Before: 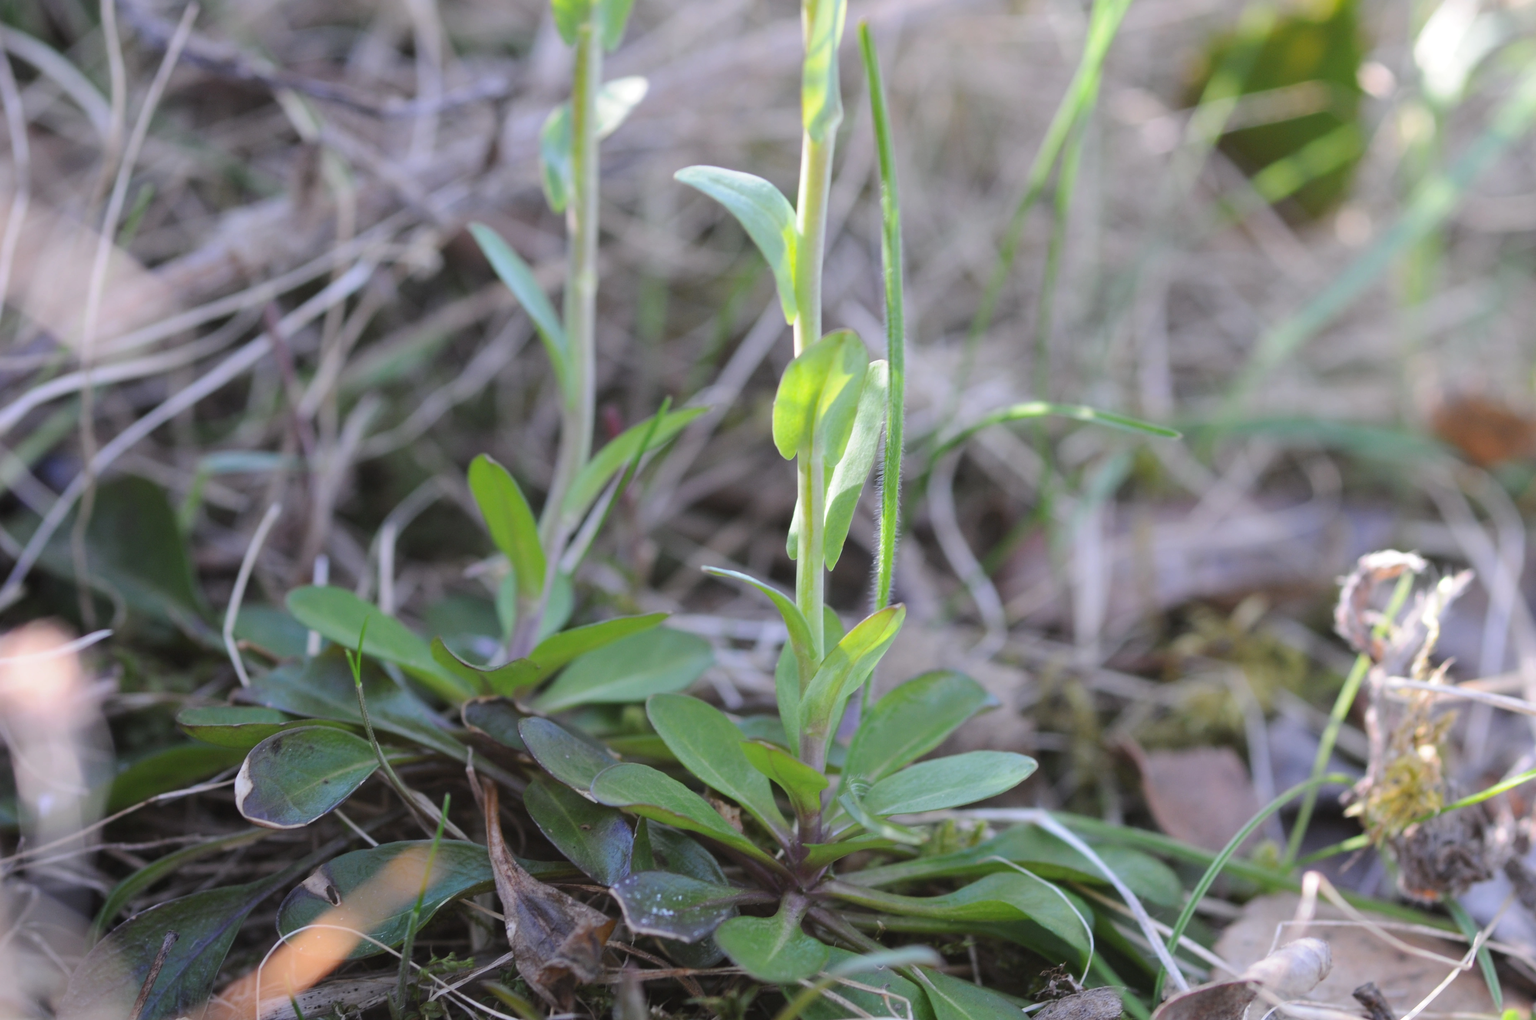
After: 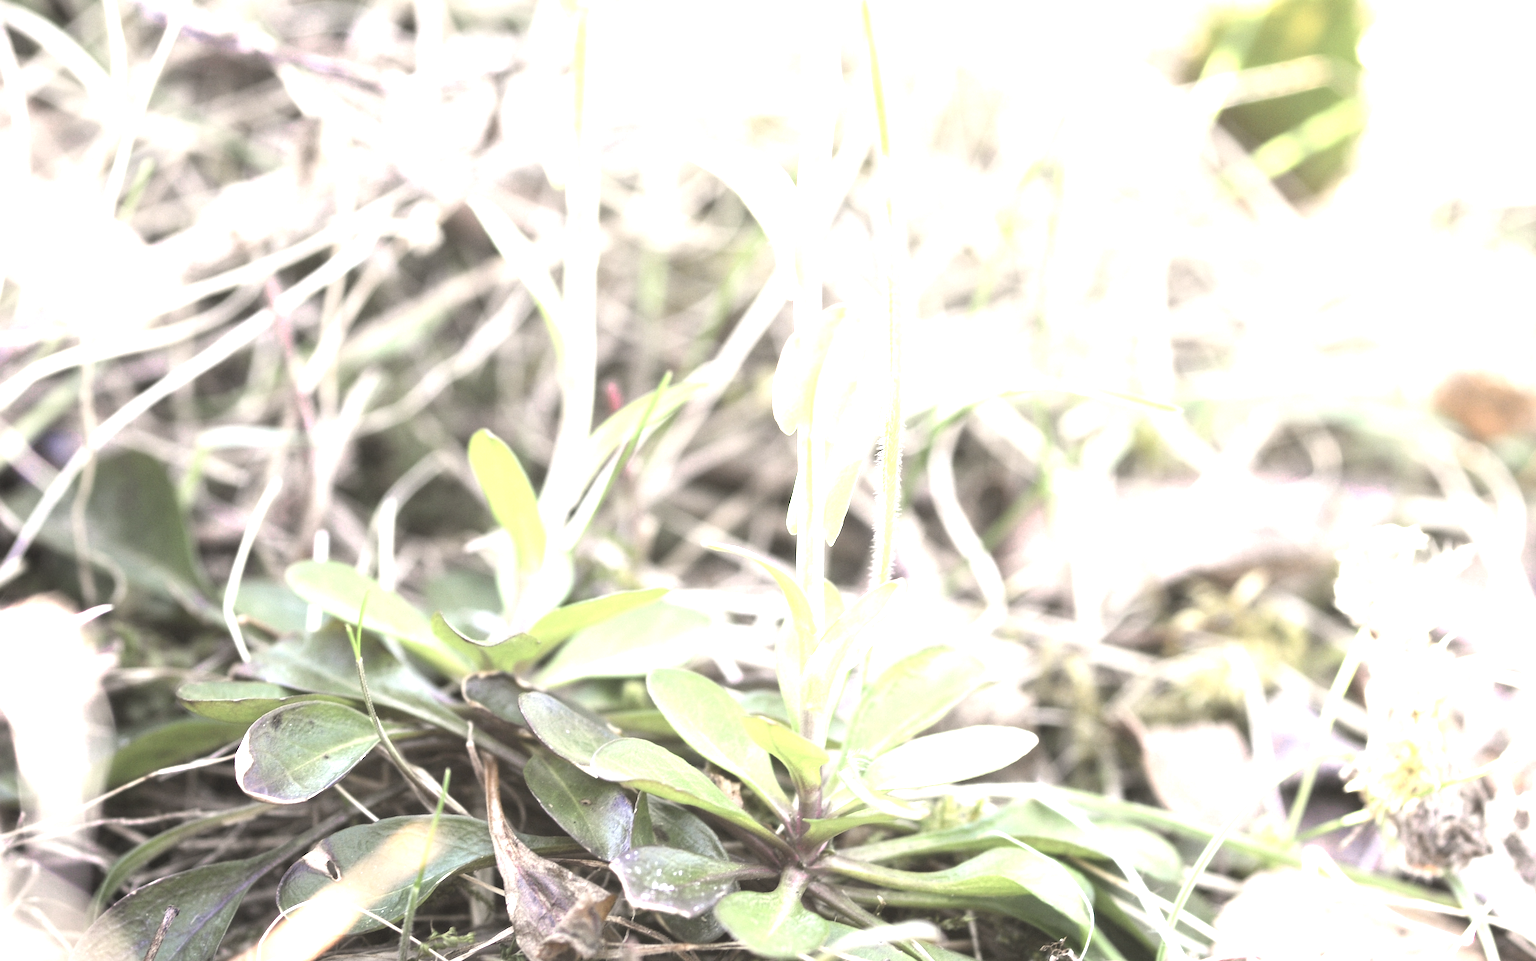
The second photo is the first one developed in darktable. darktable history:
exposure: black level correction 0, exposure 1.44 EV, compensate exposure bias true, compensate highlight preservation false
crop and rotate: top 2.507%, bottom 3.237%
color zones: curves: ch0 [(0, 0.6) (0.129, 0.508) (0.193, 0.483) (0.429, 0.5) (0.571, 0.5) (0.714, 0.5) (0.857, 0.5) (1, 0.6)]; ch1 [(0, 0.481) (0.112, 0.245) (0.213, 0.223) (0.429, 0.233) (0.571, 0.231) (0.683, 0.242) (0.857, 0.296) (1, 0.481)]
levels: levels [0, 0.394, 0.787]
color correction: highlights a* 2.6, highlights b* 23.35
